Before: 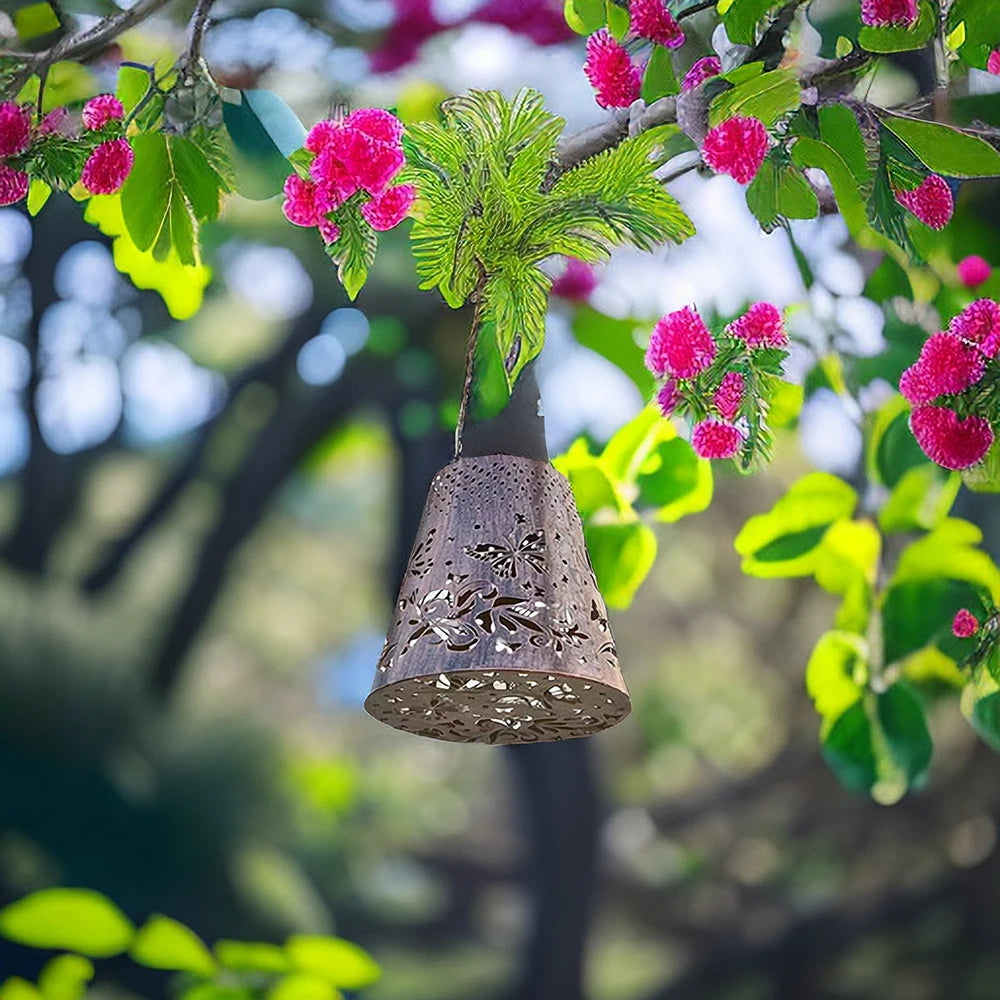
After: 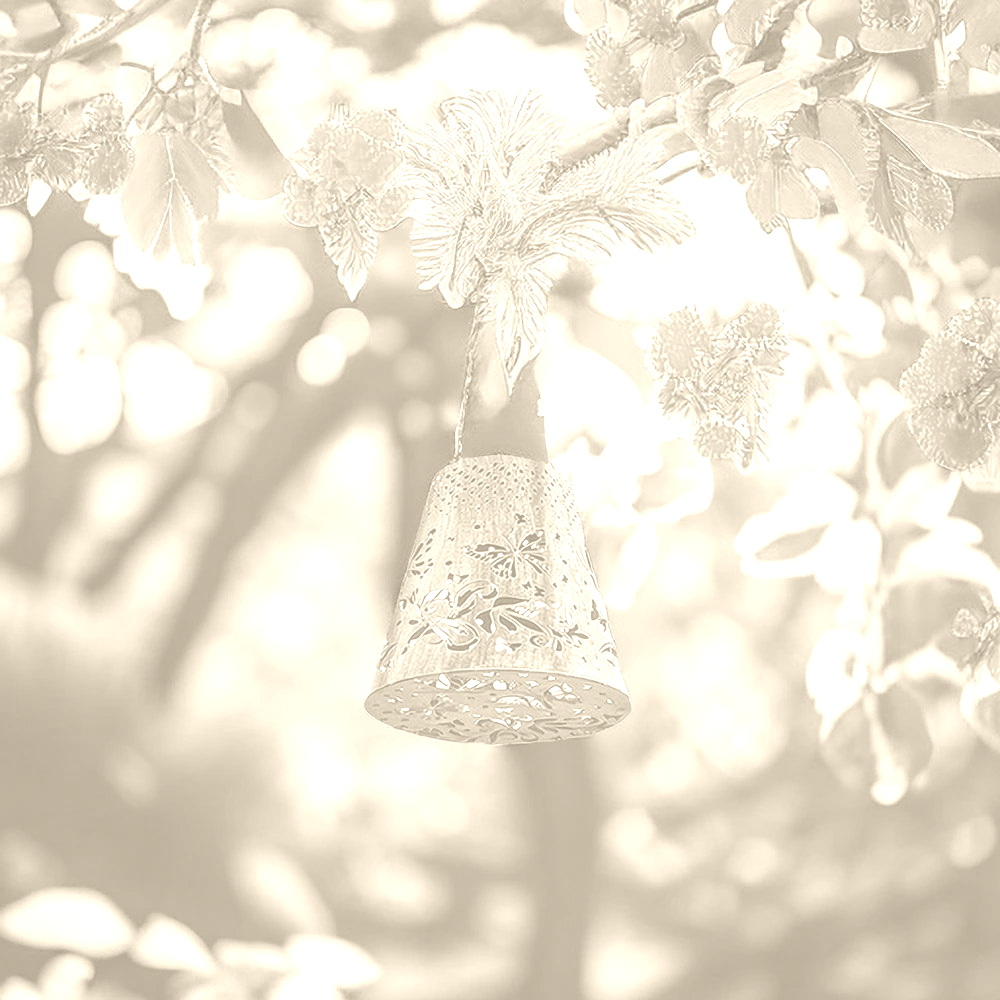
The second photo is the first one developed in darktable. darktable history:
local contrast: detail 130%
color correction: highlights a* 6.27, highlights b* 8.19, shadows a* 5.94, shadows b* 7.23, saturation 0.9
colorize: hue 36°, saturation 71%, lightness 80.79%
